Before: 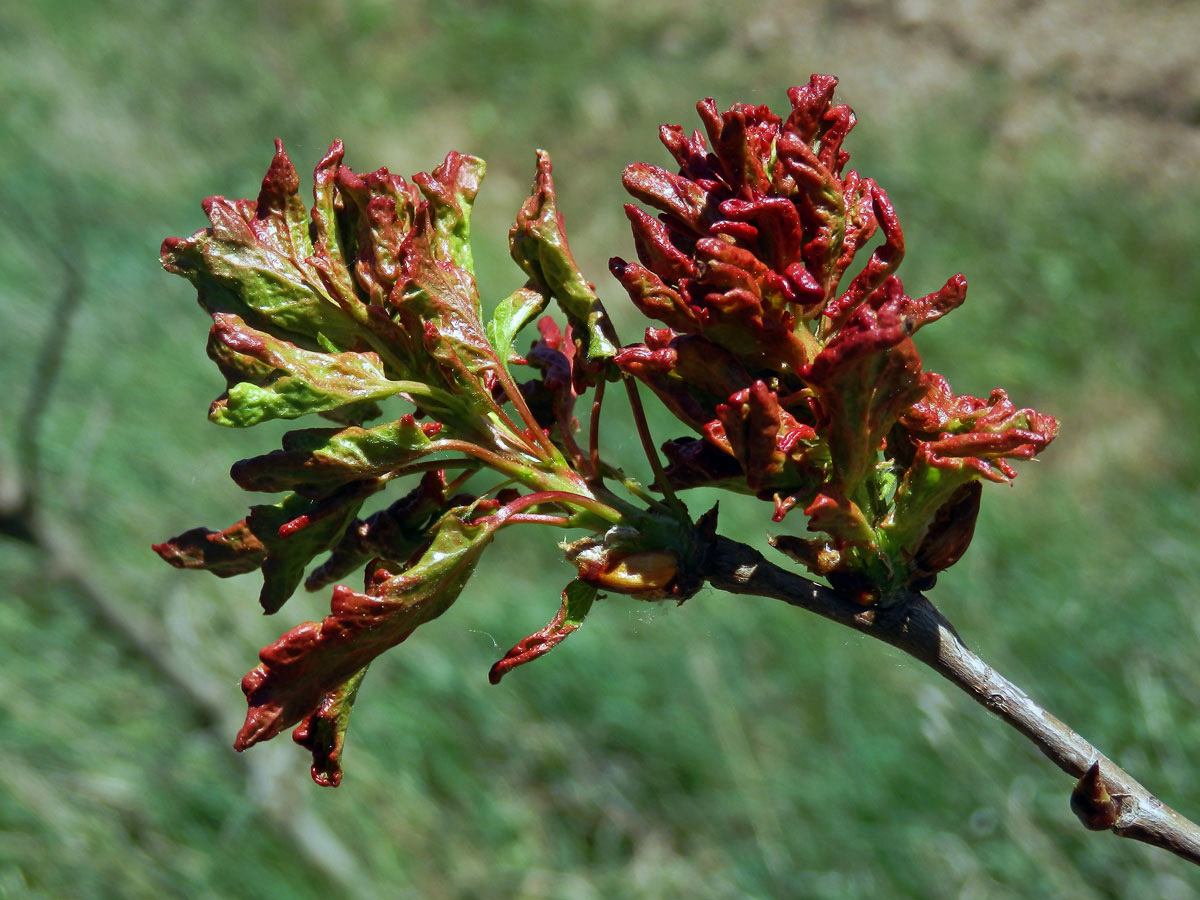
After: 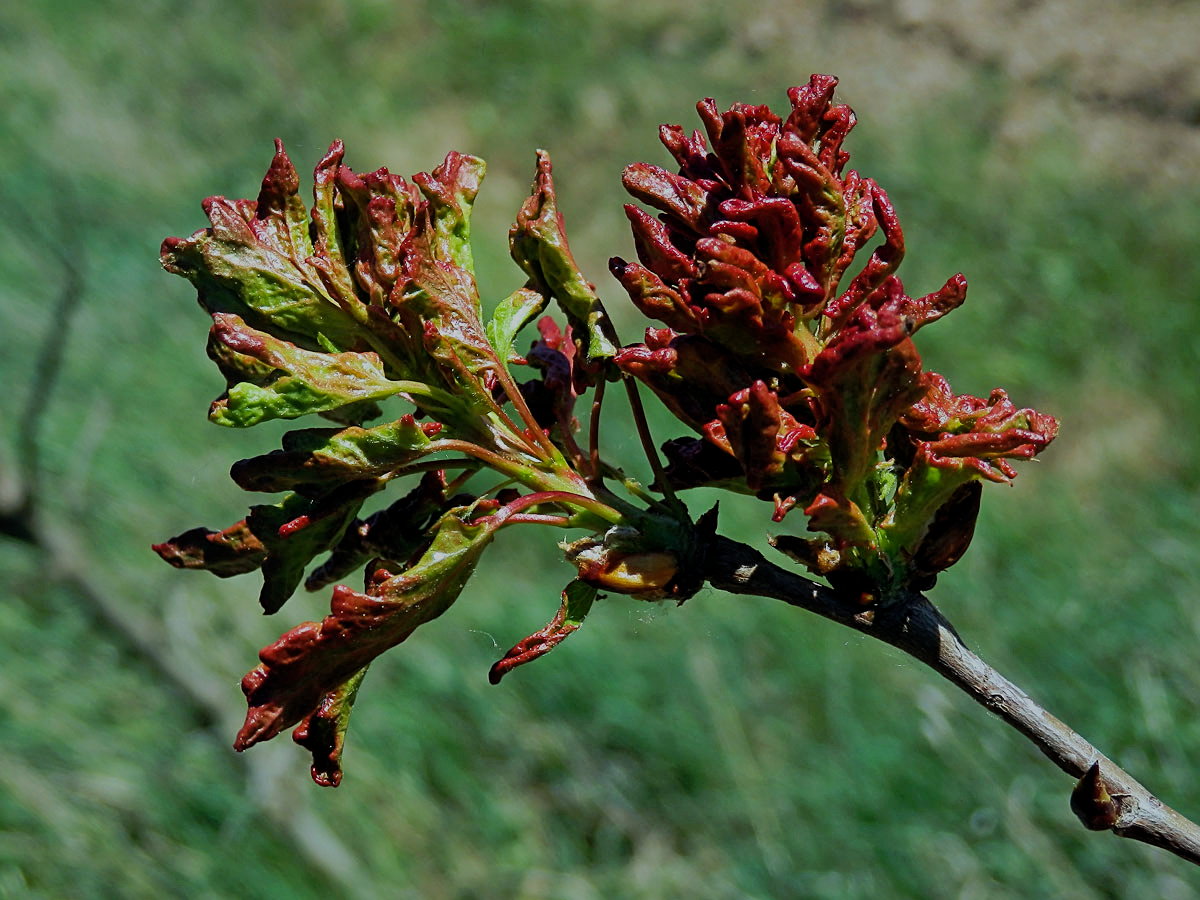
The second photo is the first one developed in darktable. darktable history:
color balance rgb: shadows lift › chroma 2.019%, shadows lift › hue 217.08°, linear chroma grading › global chroma 8.869%, perceptual saturation grading › global saturation 0.162%, perceptual brilliance grading › highlights 9.433%, perceptual brilliance grading › mid-tones 4.937%, global vibrance -1.846%, saturation formula JzAzBz (2021)
tone equalizer: -8 EV 0.261 EV, -7 EV 0.416 EV, -6 EV 0.423 EV, -5 EV 0.215 EV, -3 EV -0.261 EV, -2 EV -0.406 EV, -1 EV -0.393 EV, +0 EV -0.255 EV
filmic rgb: middle gray luminance 30%, black relative exposure -9.03 EV, white relative exposure 7 EV, target black luminance 0%, hardness 2.96, latitude 1.45%, contrast 0.96, highlights saturation mix 6.39%, shadows ↔ highlights balance 11.65%
sharpen: on, module defaults
exposure: compensate exposure bias true, compensate highlight preservation false
